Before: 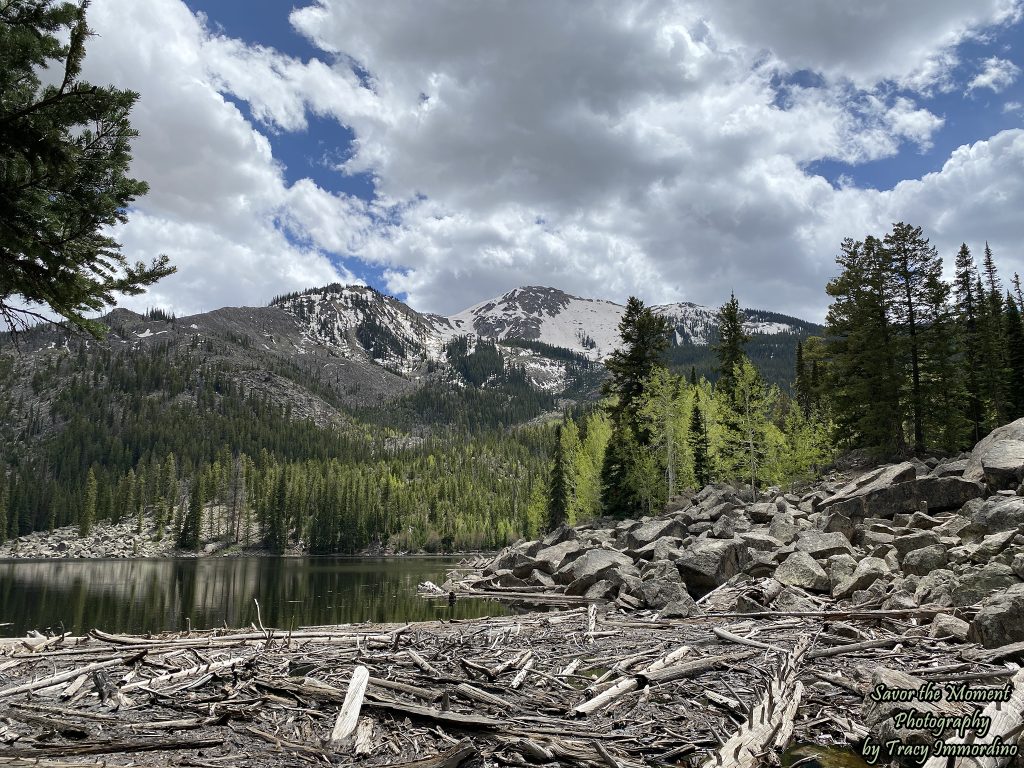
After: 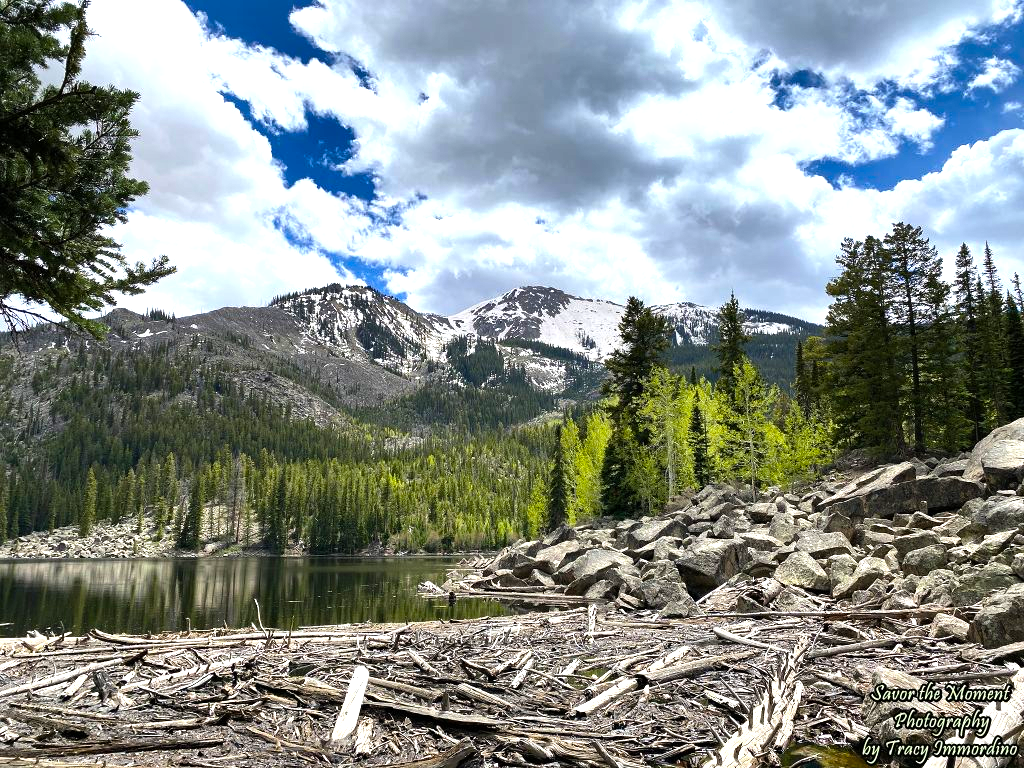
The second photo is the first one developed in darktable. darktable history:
color balance rgb: perceptual saturation grading › global saturation 19.309%, global vibrance 35.763%, contrast 10.071%
exposure: exposure 0.652 EV, compensate highlight preservation false
shadows and highlights: soften with gaussian
